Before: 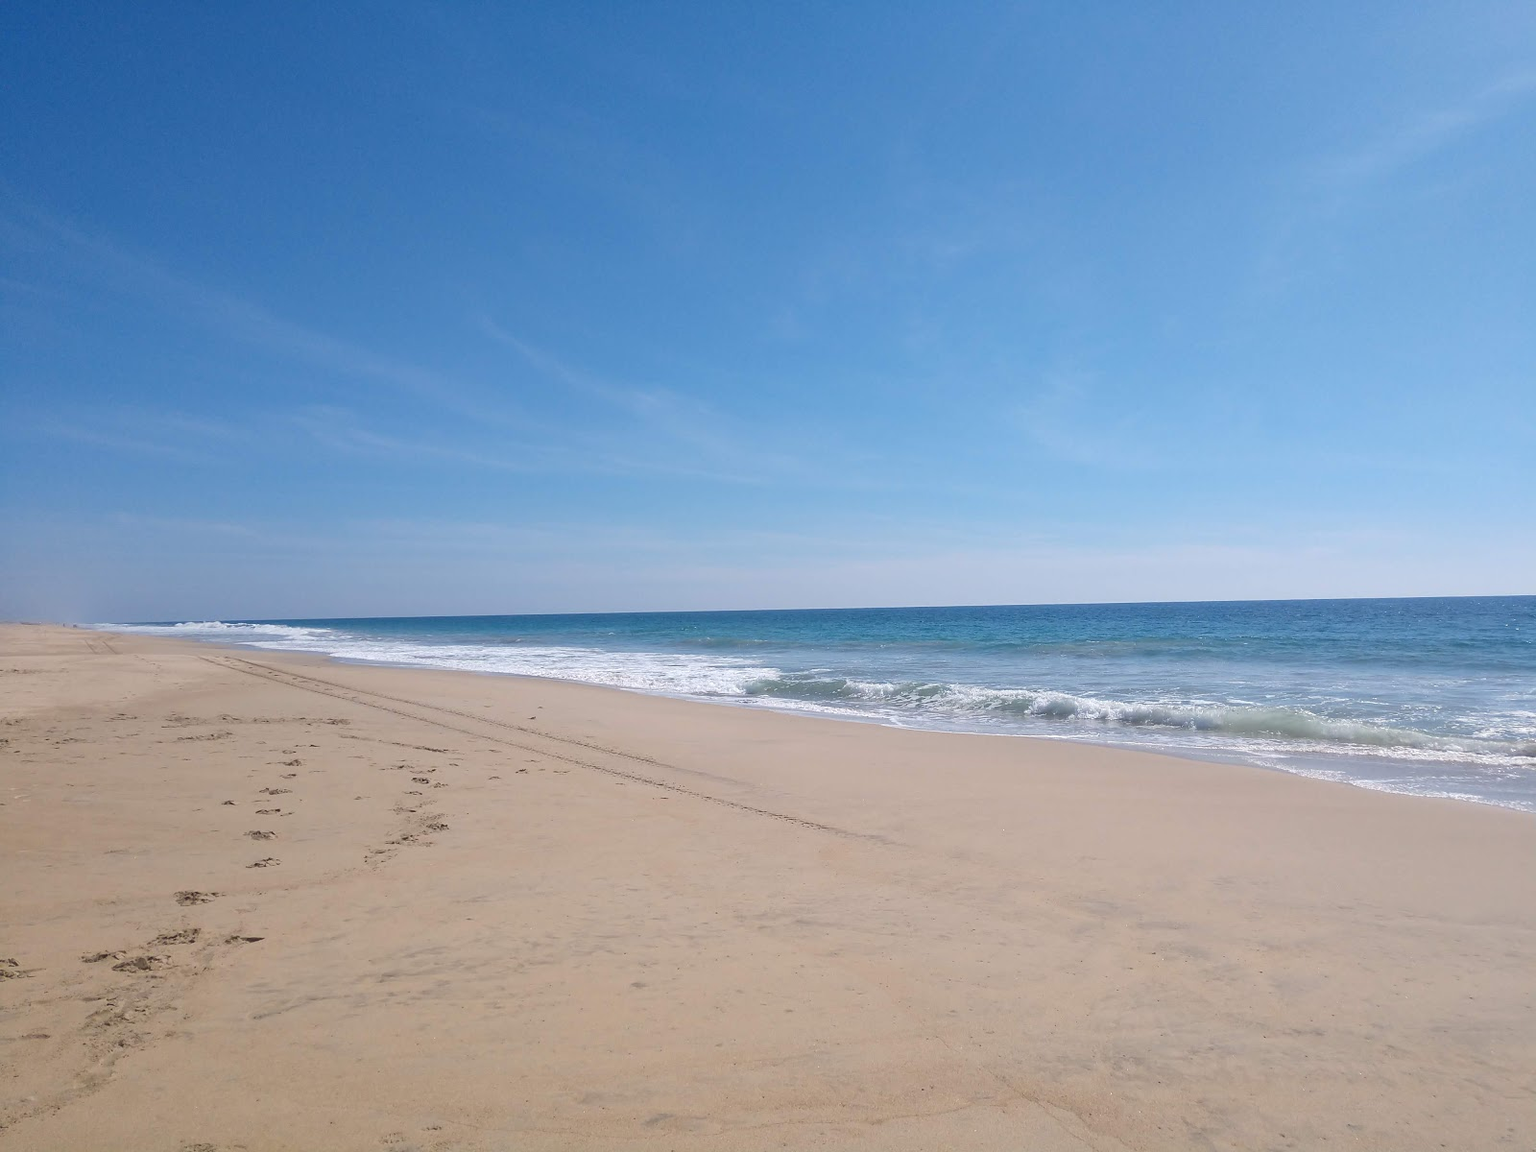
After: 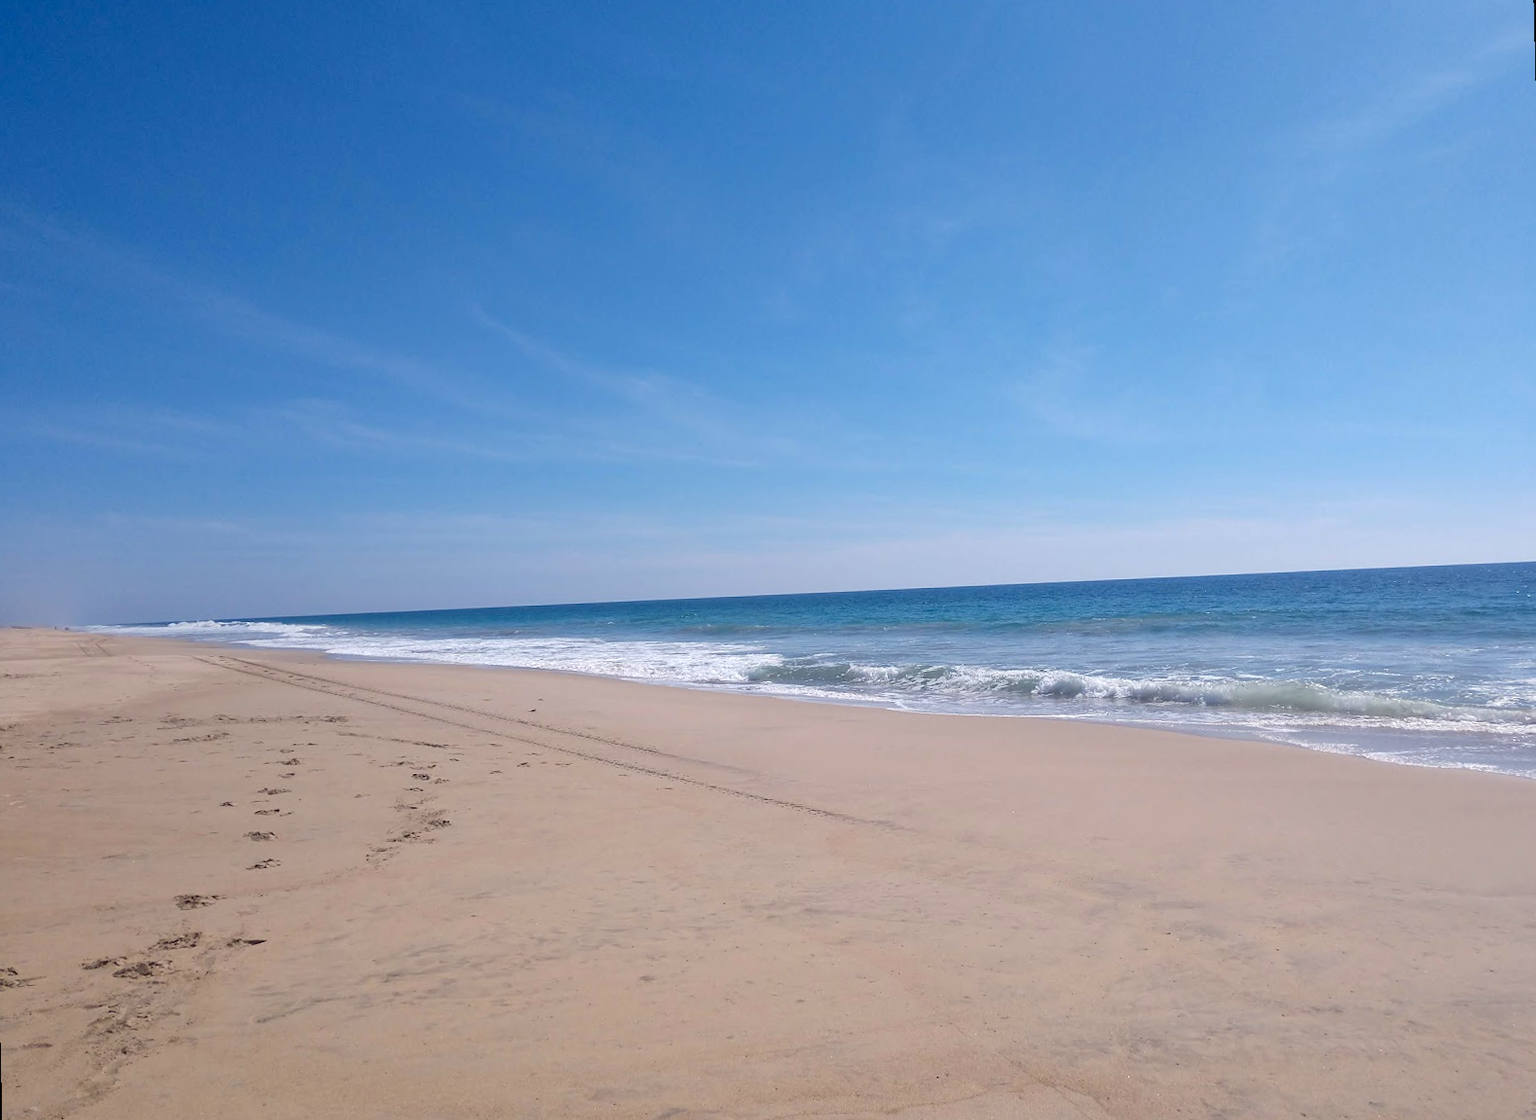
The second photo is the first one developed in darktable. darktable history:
color balance: gamma [0.9, 0.988, 0.975, 1.025], gain [1.05, 1, 1, 1]
rotate and perspective: rotation -1.42°, crop left 0.016, crop right 0.984, crop top 0.035, crop bottom 0.965
